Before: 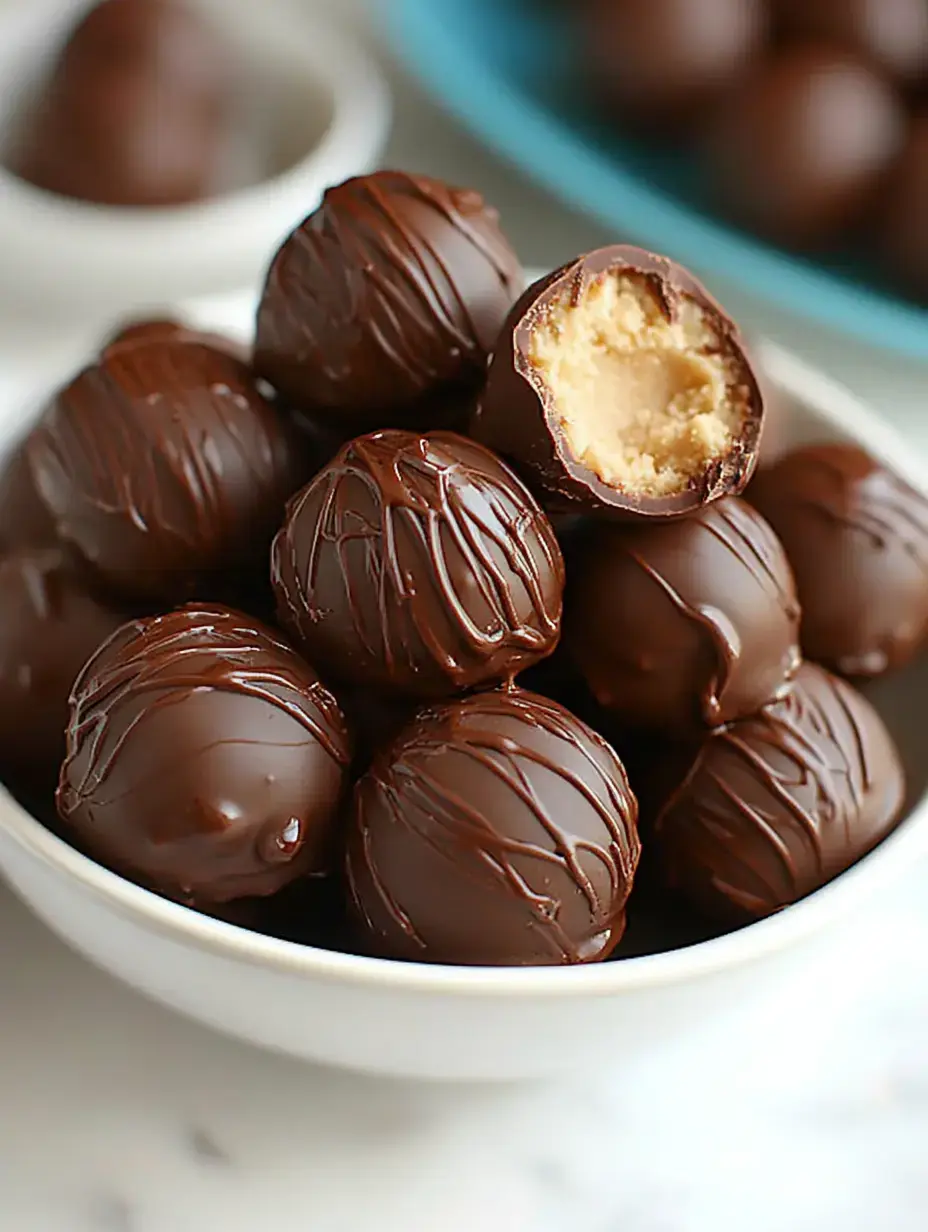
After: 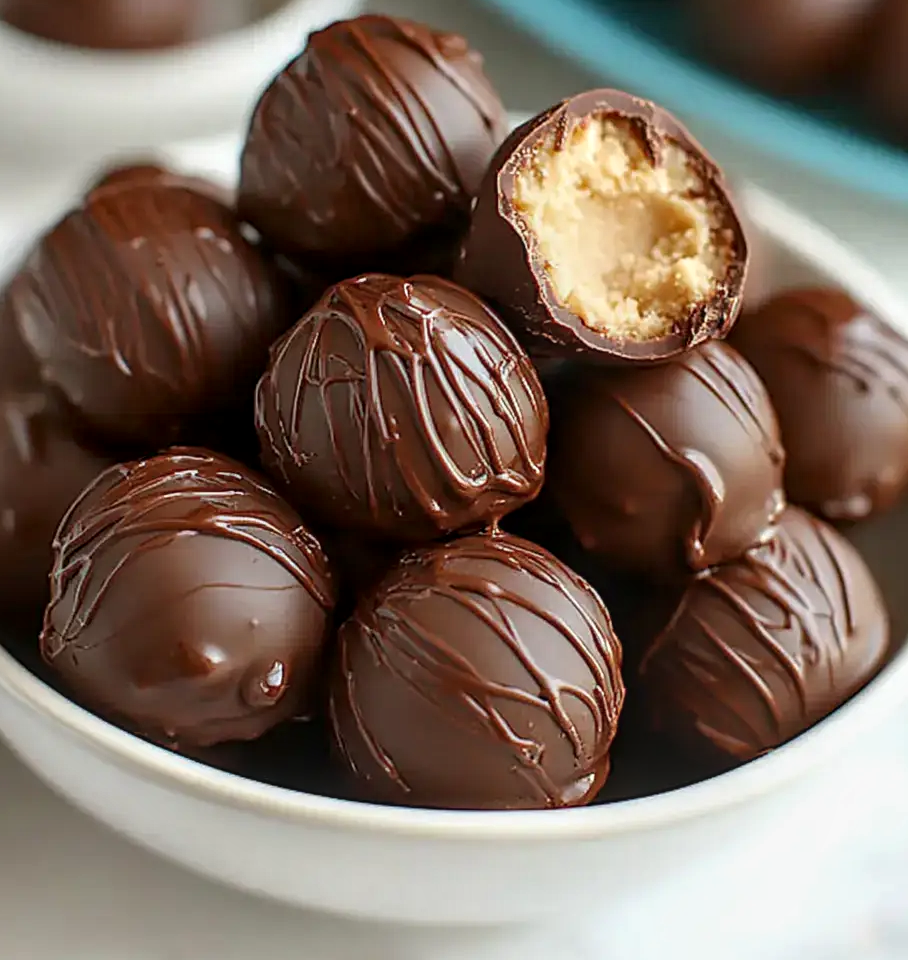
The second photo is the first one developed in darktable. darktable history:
local contrast: detail 130%
crop and rotate: left 1.814%, top 12.818%, right 0.25%, bottom 9.225%
